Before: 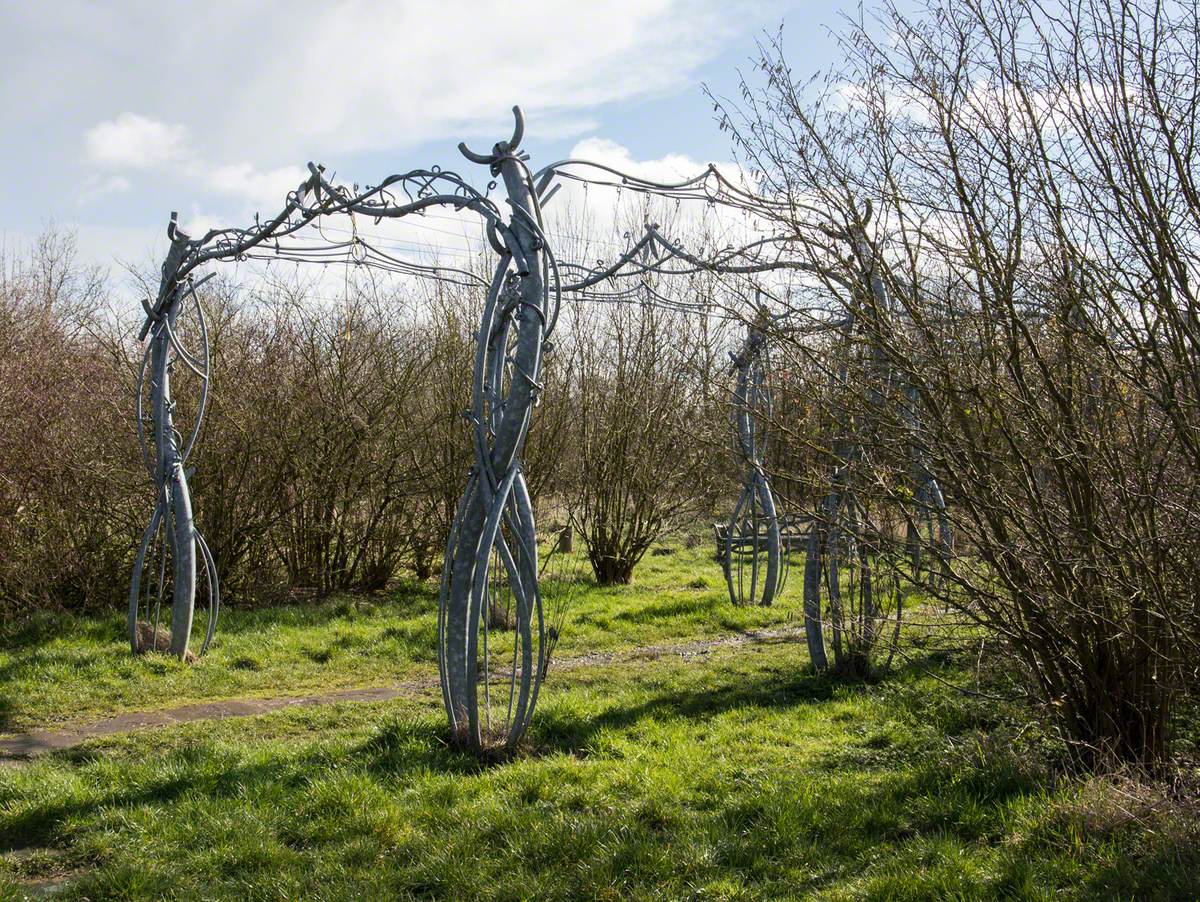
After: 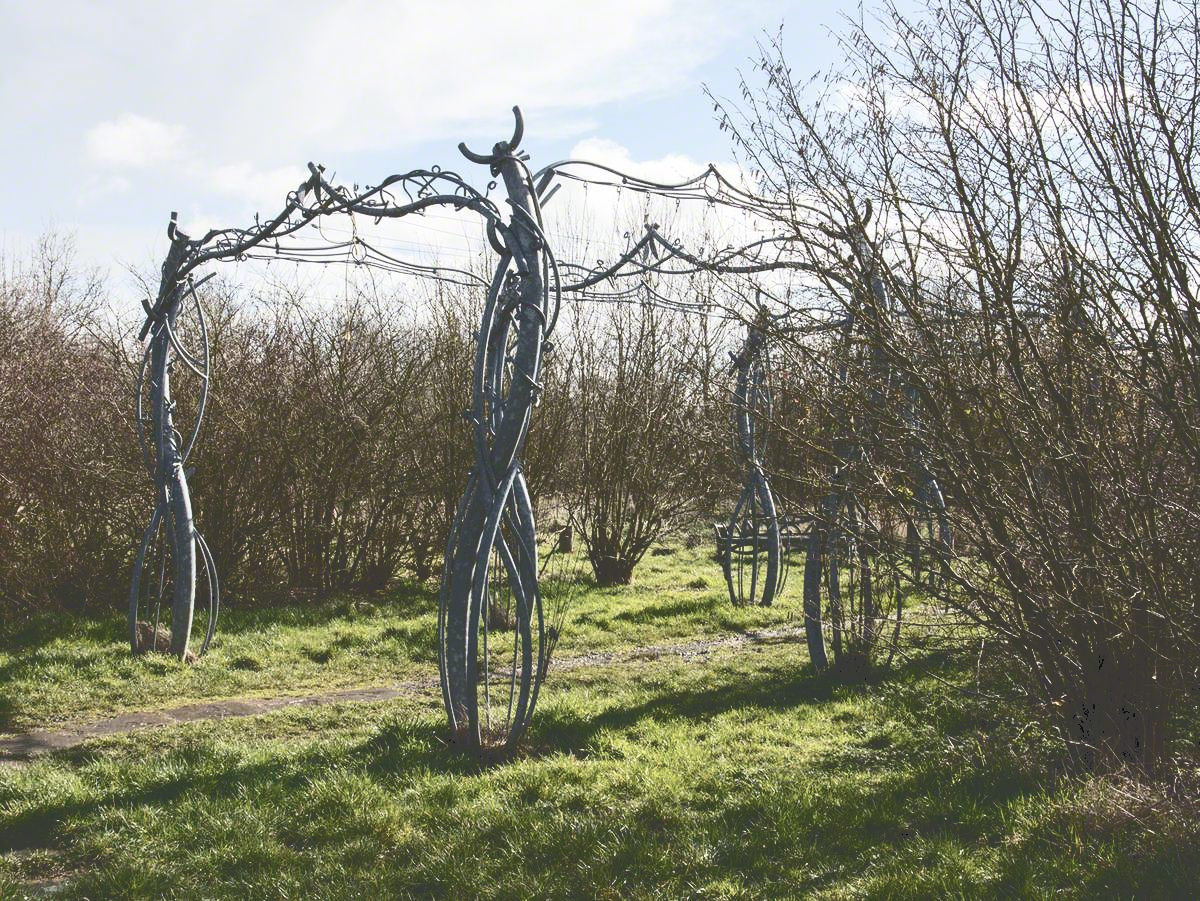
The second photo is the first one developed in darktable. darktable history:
tone curve: curves: ch0 [(0, 0) (0.003, 0.24) (0.011, 0.24) (0.025, 0.24) (0.044, 0.244) (0.069, 0.244) (0.1, 0.252) (0.136, 0.264) (0.177, 0.274) (0.224, 0.284) (0.277, 0.313) (0.335, 0.361) (0.399, 0.415) (0.468, 0.498) (0.543, 0.595) (0.623, 0.695) (0.709, 0.793) (0.801, 0.883) (0.898, 0.942) (1, 1)], color space Lab, independent channels, preserve colors none
contrast brightness saturation: contrast 0.097, saturation -0.285
crop: bottom 0.068%
